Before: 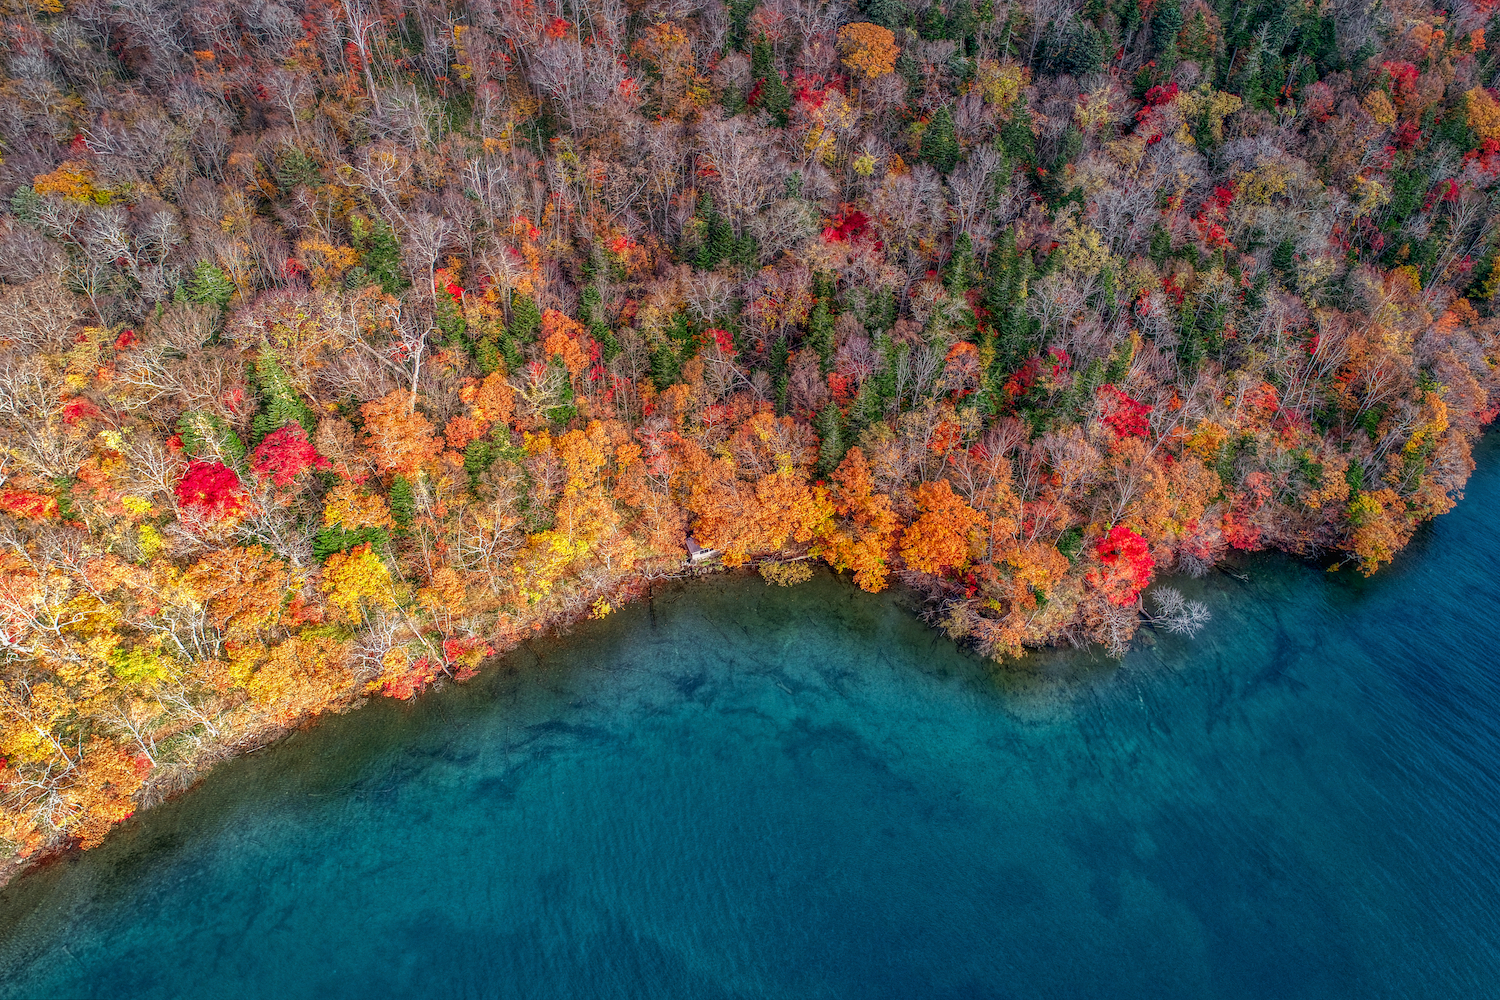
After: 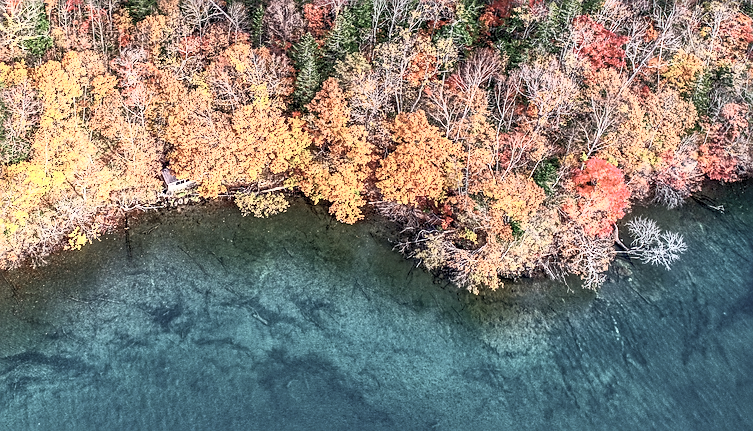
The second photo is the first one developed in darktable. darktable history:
sharpen: on, module defaults
contrast brightness saturation: contrast 0.569, brightness 0.571, saturation -0.339
crop: left 34.989%, top 36.914%, right 14.799%, bottom 19.964%
